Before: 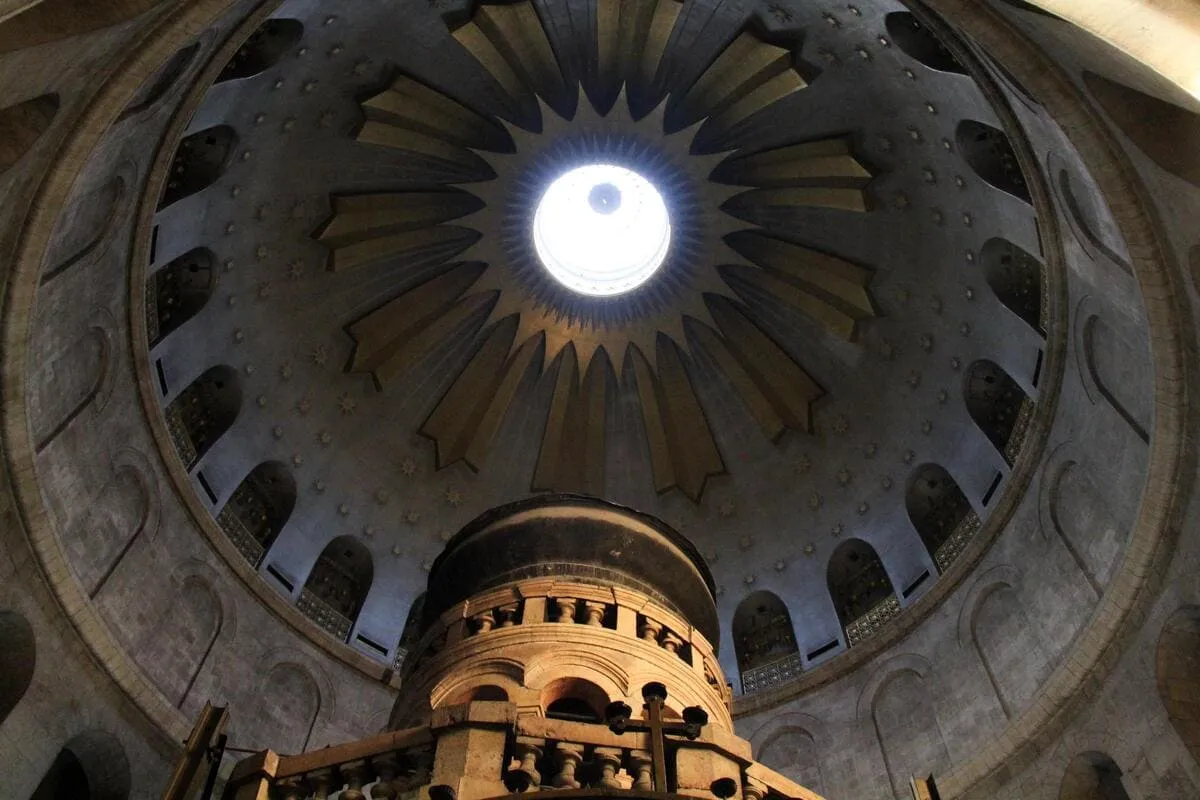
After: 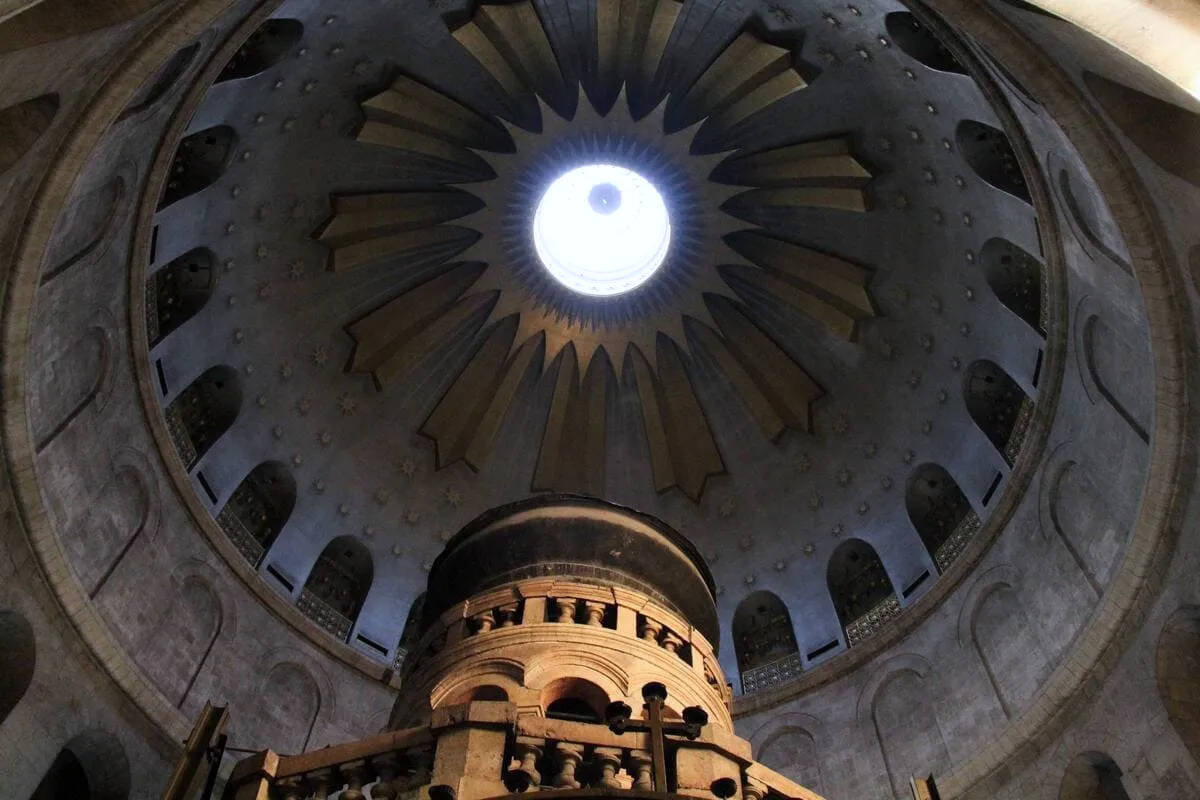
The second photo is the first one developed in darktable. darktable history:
color balance: contrast fulcrum 17.78%
color calibration: illuminant as shot in camera, x 0.358, y 0.373, temperature 4628.91 K
